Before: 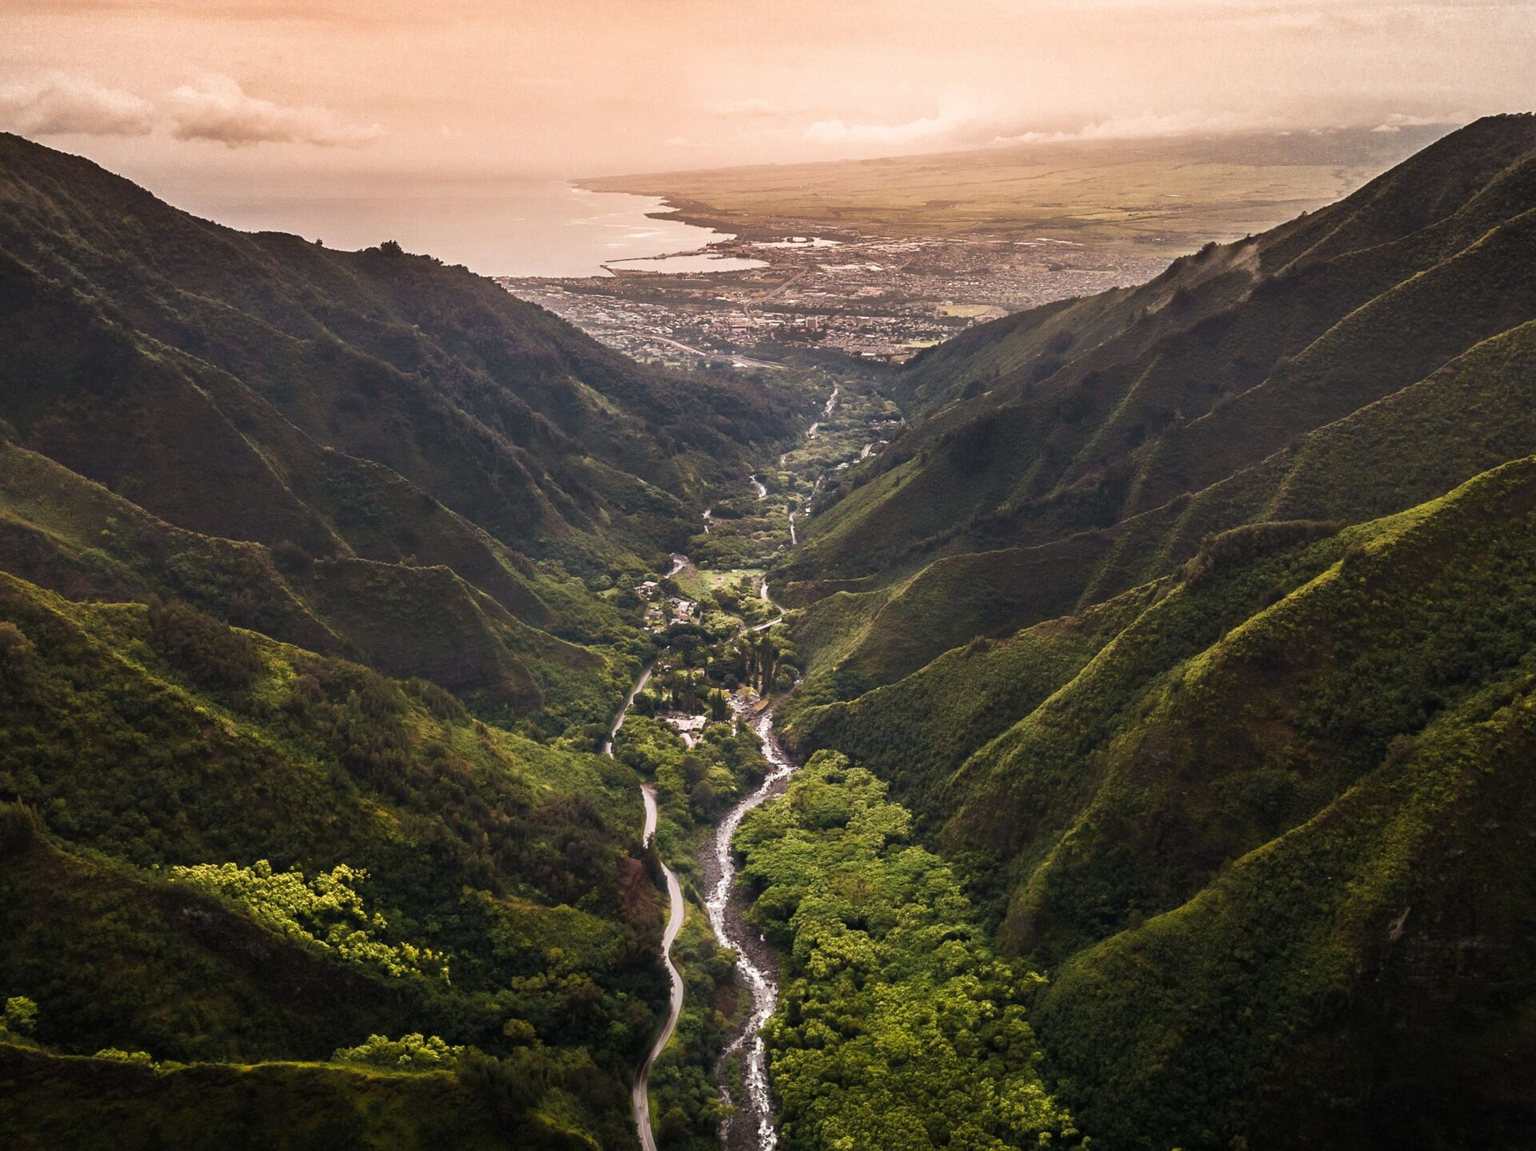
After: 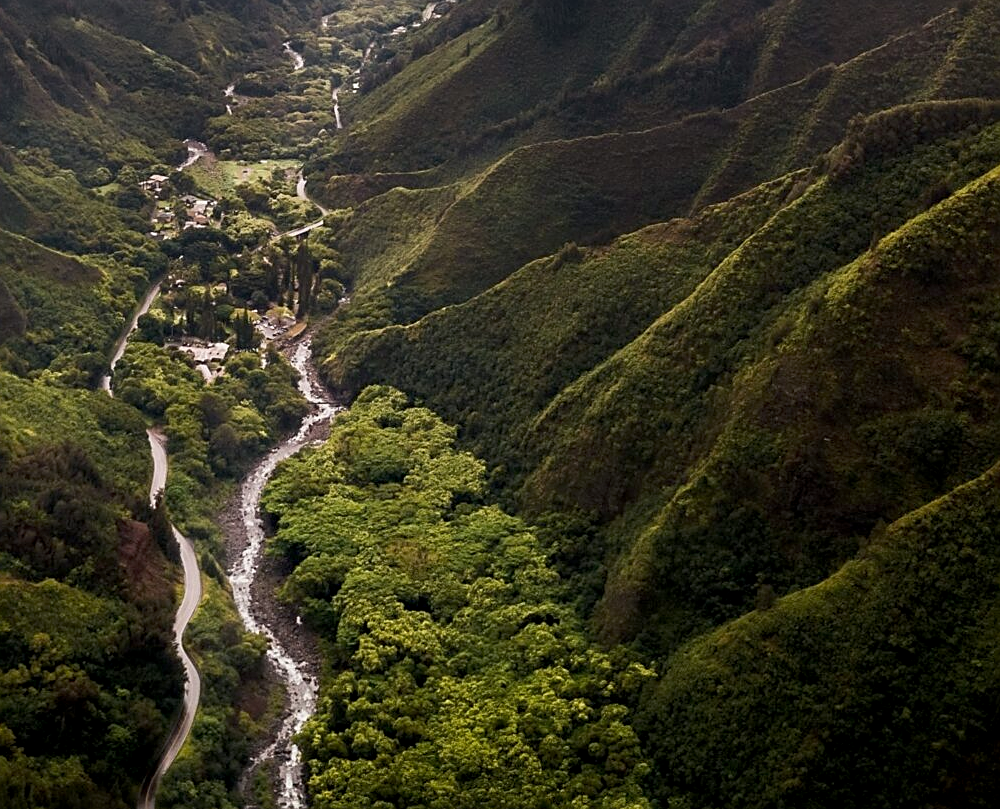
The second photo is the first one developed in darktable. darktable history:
crop: left 34.068%, top 38.363%, right 13.82%, bottom 5.399%
sharpen: on, module defaults
exposure: black level correction 0.006, exposure -0.22 EV, compensate highlight preservation false
tone equalizer: edges refinement/feathering 500, mask exposure compensation -1.57 EV, preserve details no
